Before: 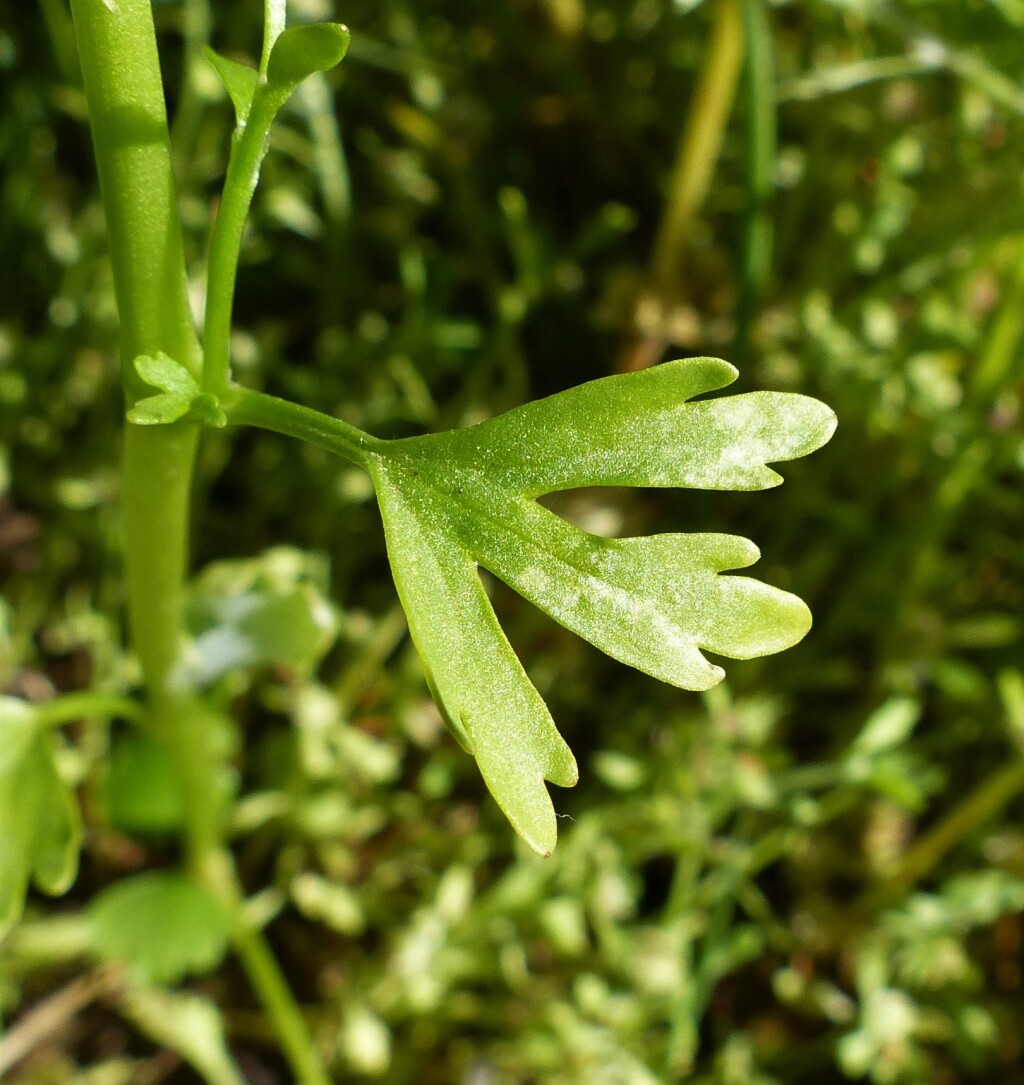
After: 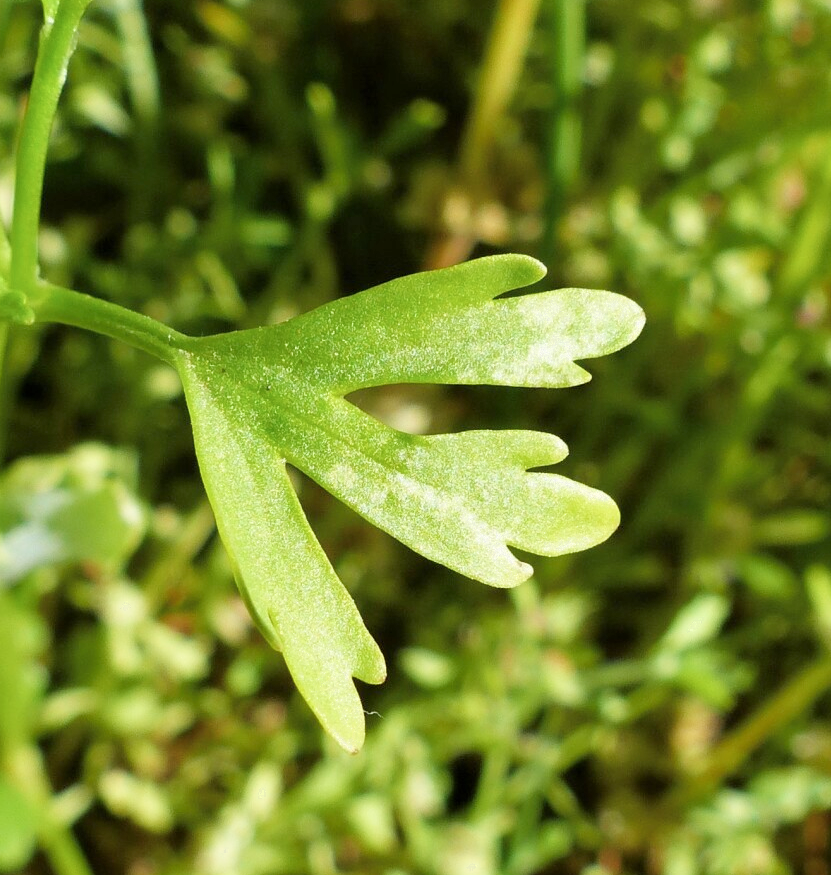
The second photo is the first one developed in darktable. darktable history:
exposure: exposure 0.94 EV, compensate highlight preservation false
crop: left 18.839%, top 9.551%, right 0.001%, bottom 9.713%
filmic rgb: middle gray luminance 18.35%, black relative exposure -10.47 EV, white relative exposure 3.41 EV, target black luminance 0%, hardness 6.04, latitude 98.78%, contrast 0.845, shadows ↔ highlights balance 0.314%
color balance rgb: shadows lift › hue 86.71°, white fulcrum 0.061 EV, perceptual saturation grading › global saturation -3.463%, perceptual saturation grading › shadows -2.841%, global vibrance 19.736%
